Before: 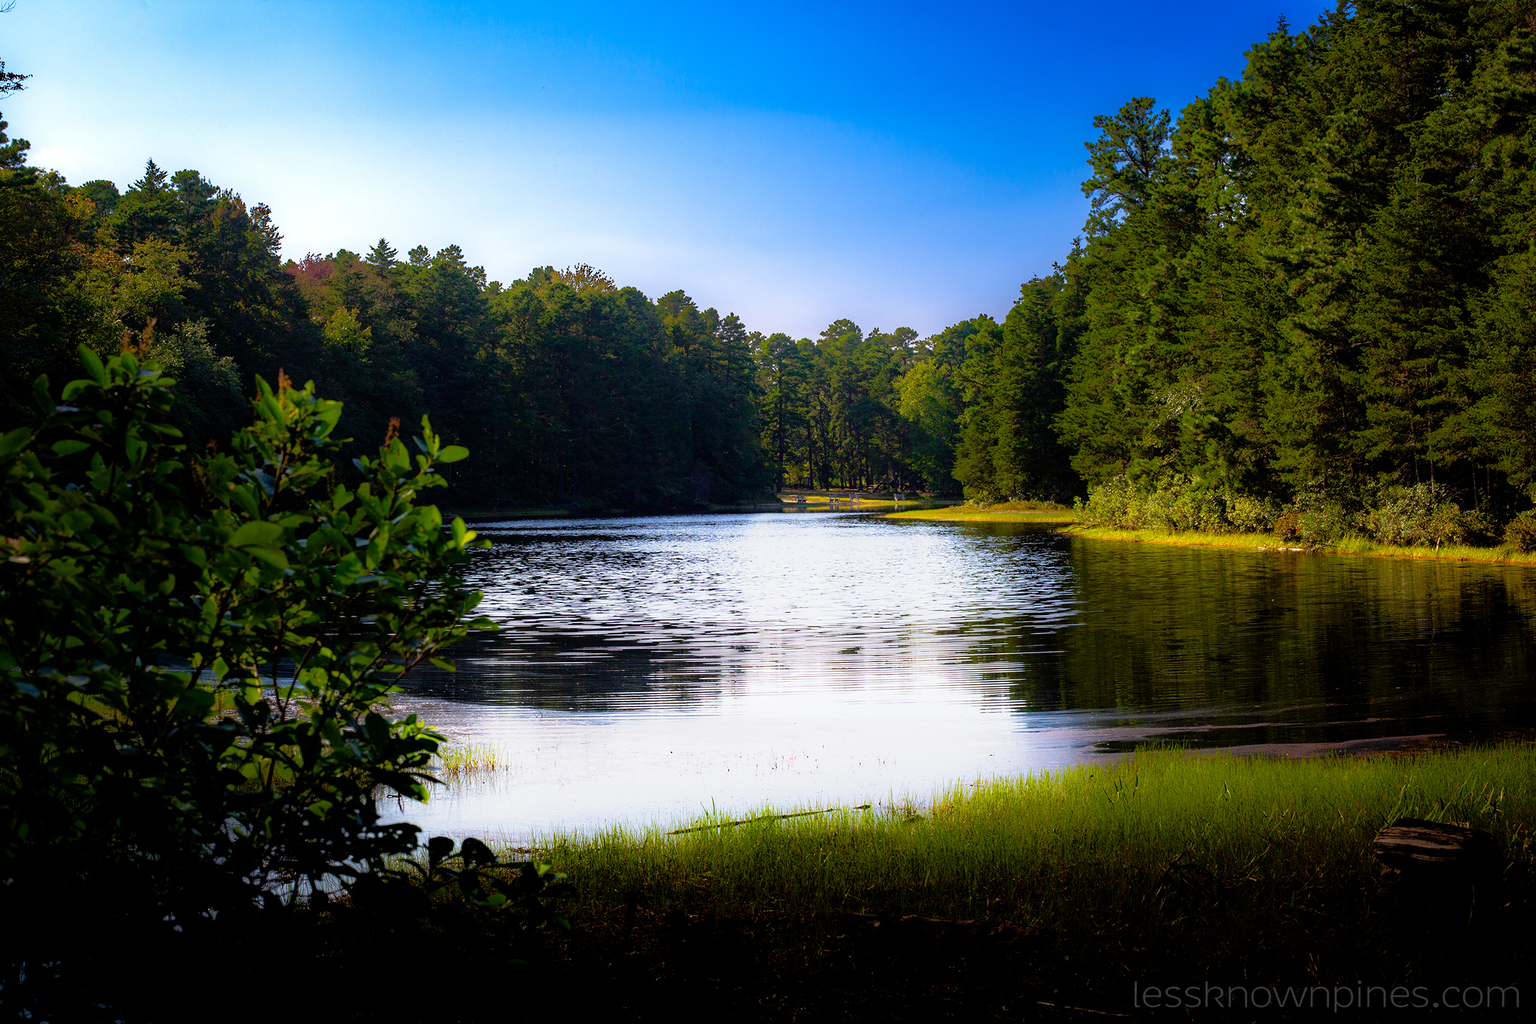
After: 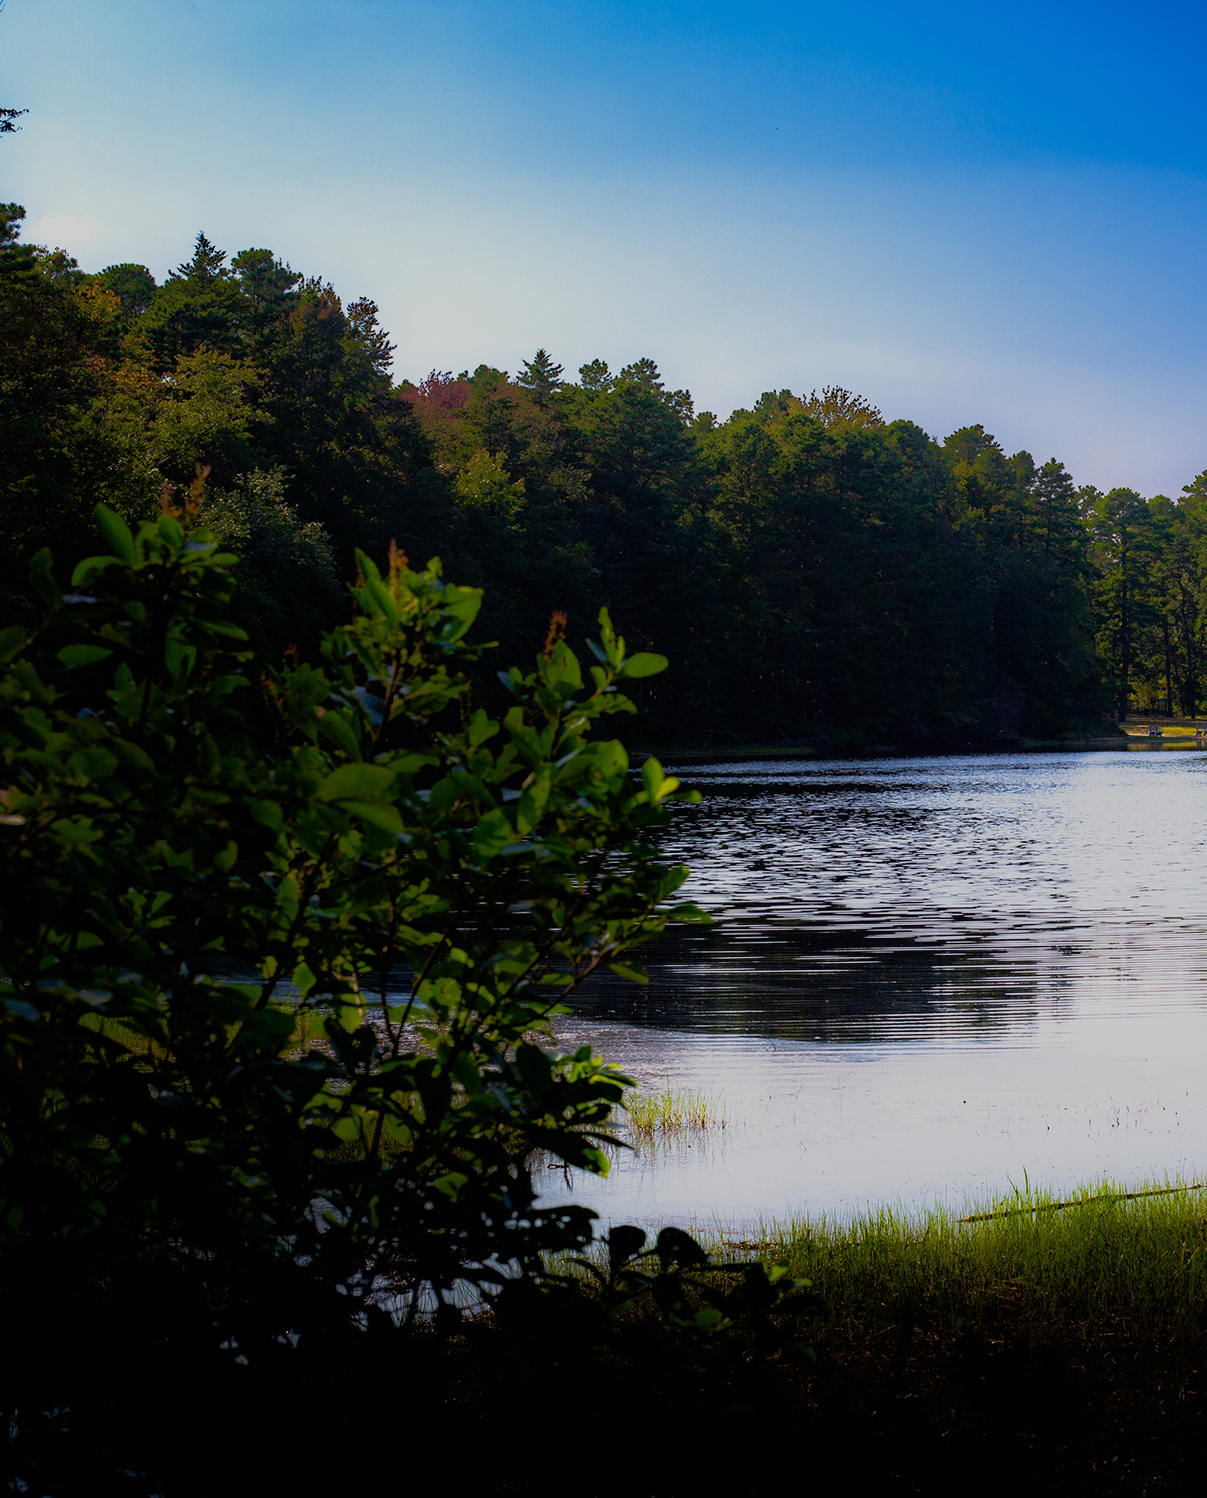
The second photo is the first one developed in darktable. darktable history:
crop: left 0.88%, right 45.46%, bottom 0.085%
exposure: black level correction 0, exposure -0.7 EV, compensate exposure bias true, compensate highlight preservation false
